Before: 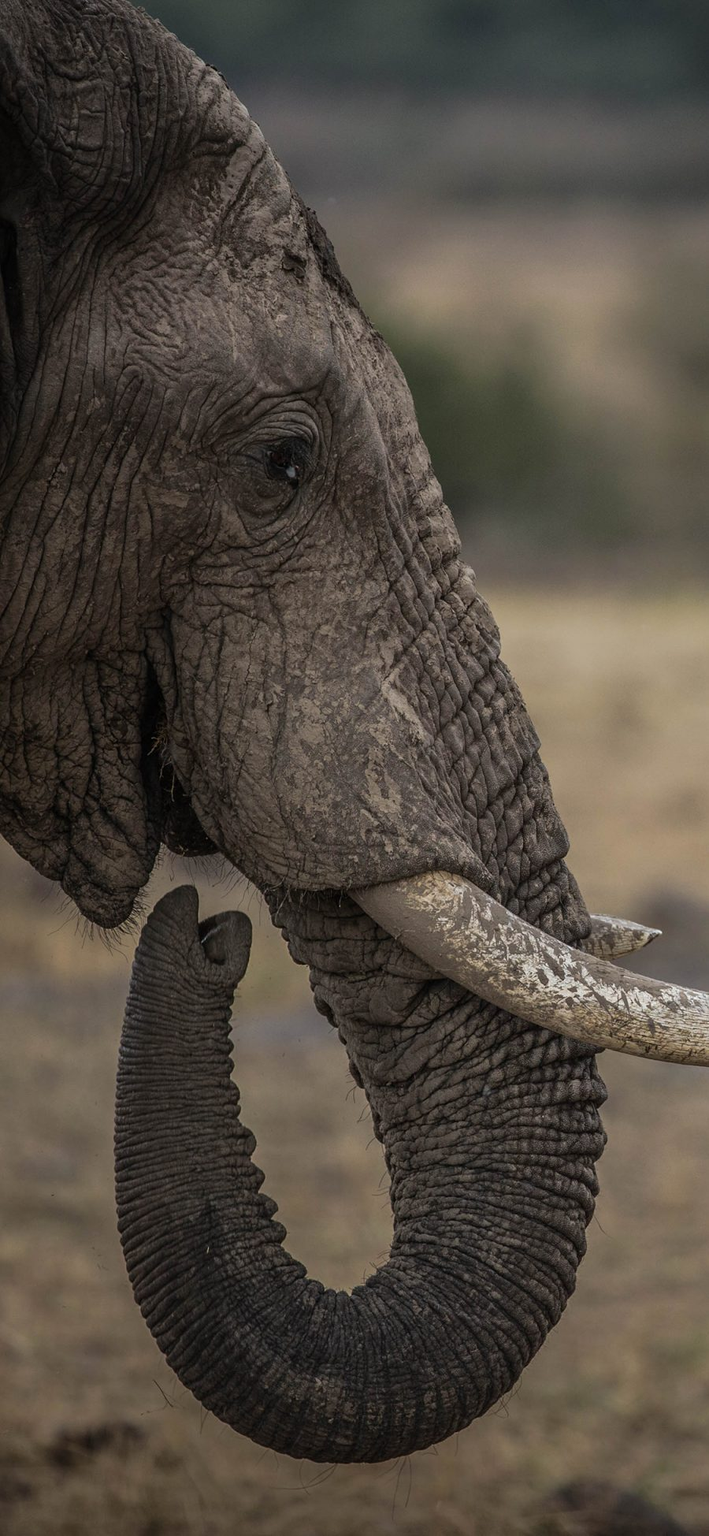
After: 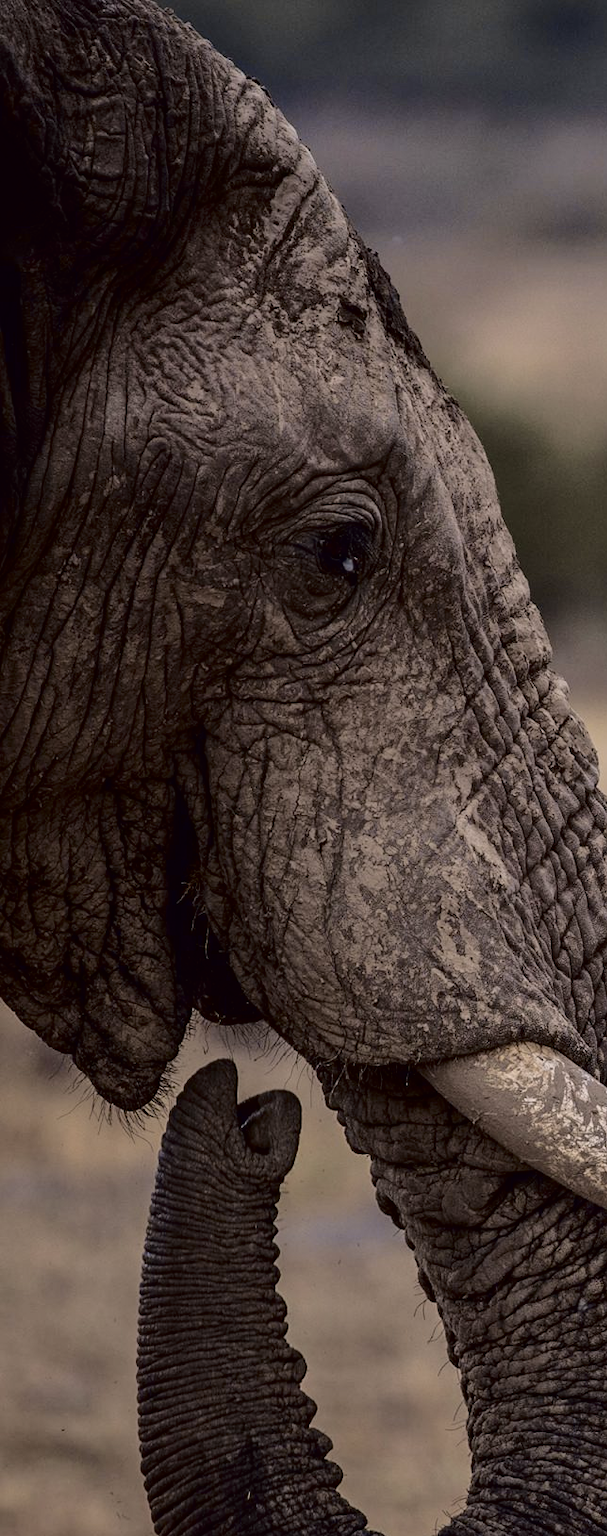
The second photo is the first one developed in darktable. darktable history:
crop: right 28.439%, bottom 16.395%
tone curve: curves: ch0 [(0.003, 0.003) (0.104, 0.026) (0.236, 0.181) (0.401, 0.443) (0.495, 0.55) (0.625, 0.67) (0.819, 0.841) (0.96, 0.899)]; ch1 [(0, 0) (0.161, 0.092) (0.37, 0.302) (0.424, 0.402) (0.45, 0.466) (0.495, 0.51) (0.573, 0.571) (0.638, 0.641) (0.751, 0.741) (1, 1)]; ch2 [(0, 0) (0.352, 0.403) (0.466, 0.443) (0.524, 0.526) (0.56, 0.556) (1, 1)], color space Lab, independent channels, preserve colors none
